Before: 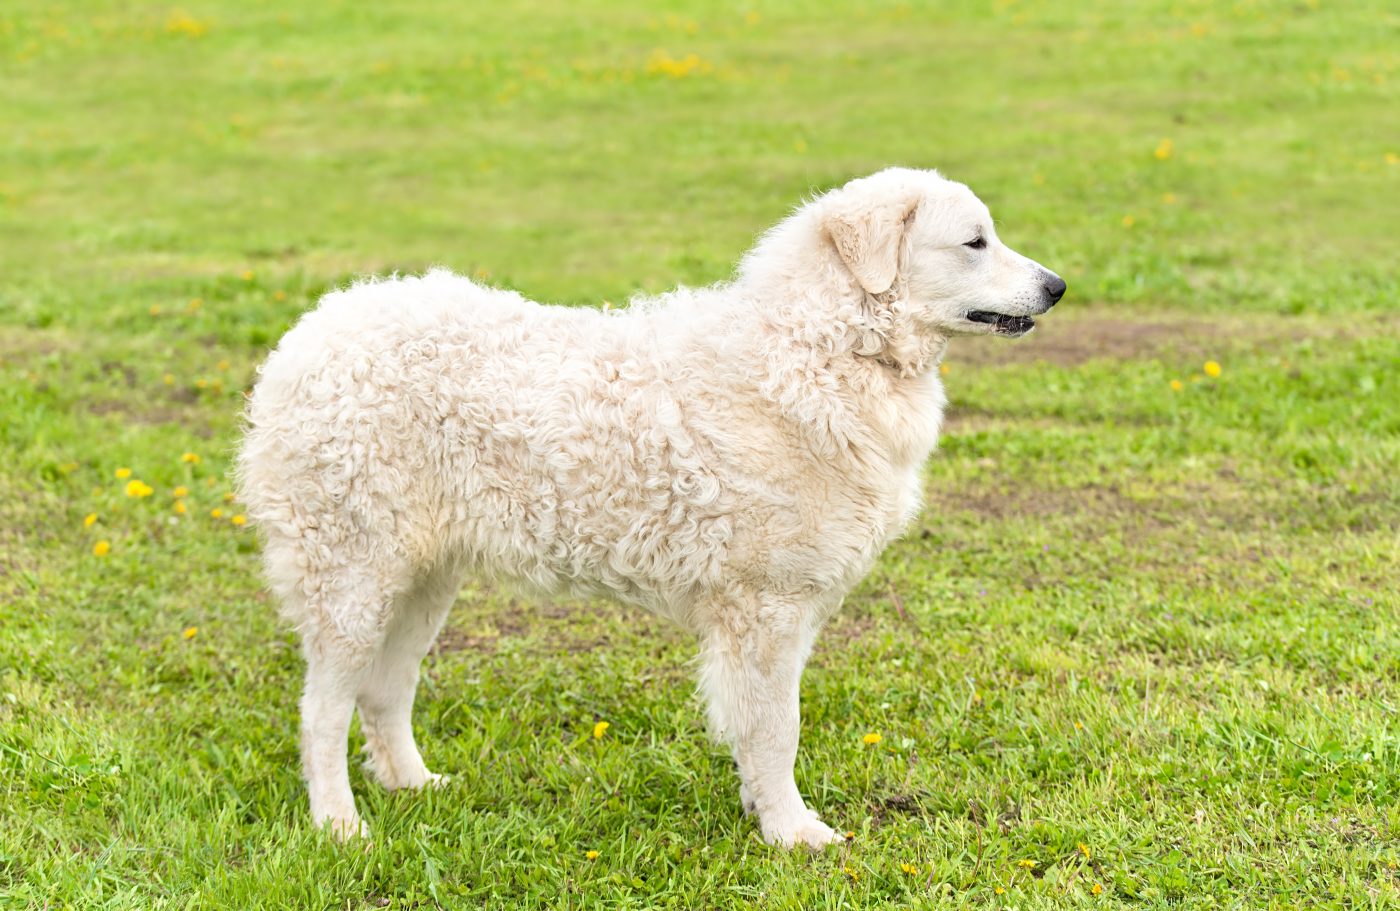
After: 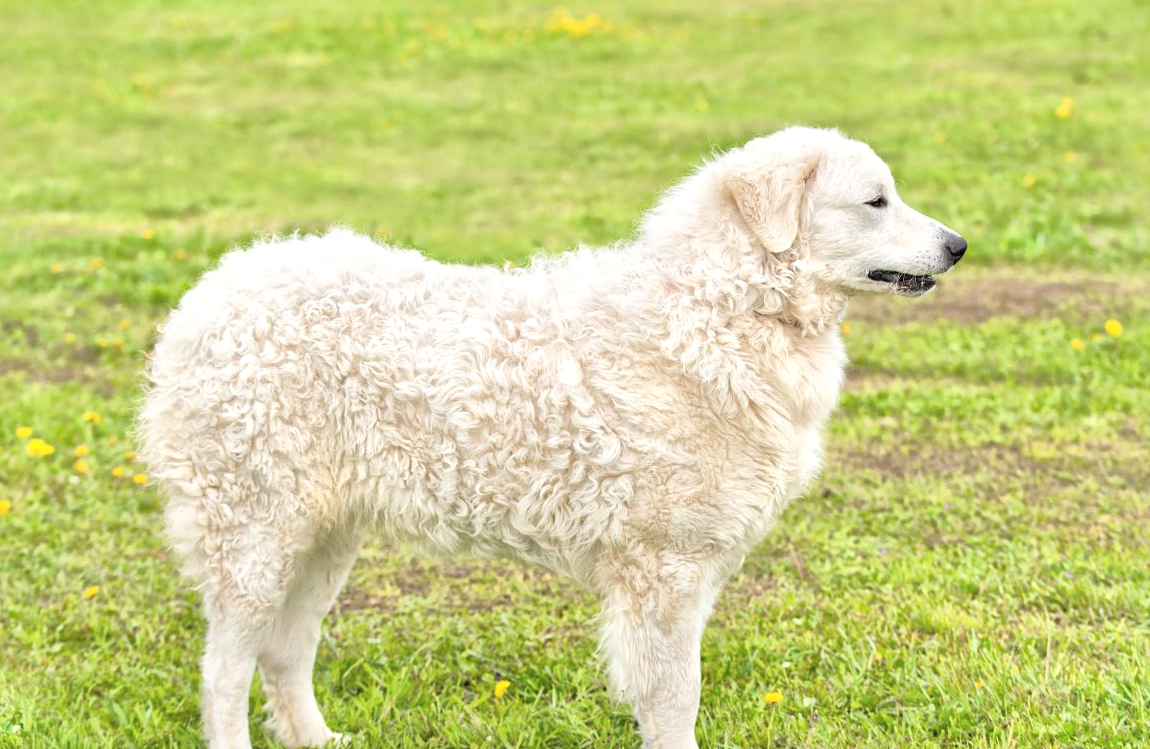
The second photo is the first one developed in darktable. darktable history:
crop and rotate: left 7.196%, top 4.574%, right 10.605%, bottom 13.178%
global tonemap: drago (1, 100), detail 1
